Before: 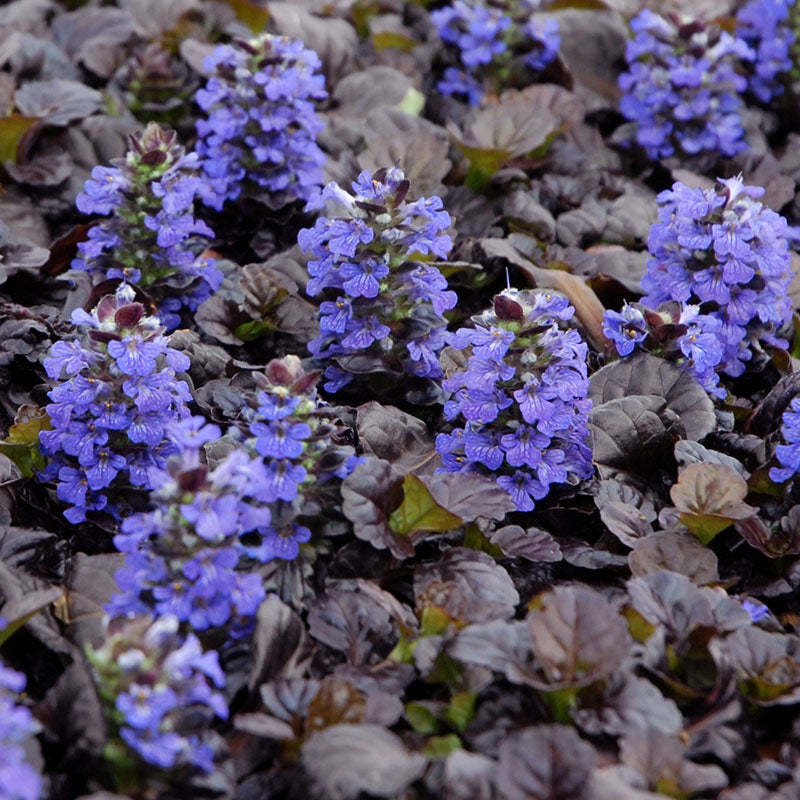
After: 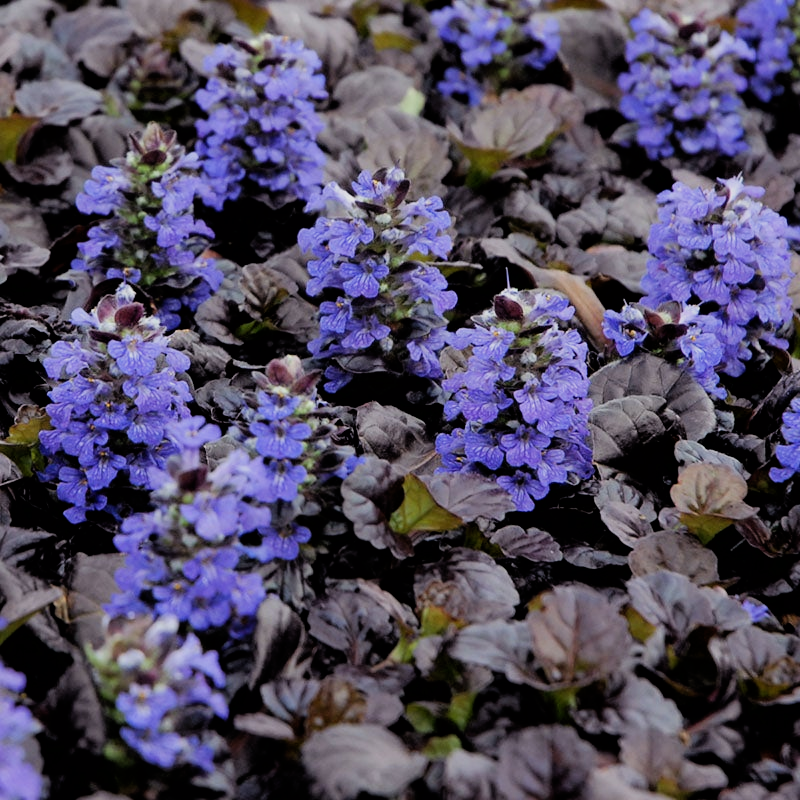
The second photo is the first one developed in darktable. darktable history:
filmic rgb: black relative exposure -7.76 EV, white relative exposure 4.4 EV, hardness 3.76, latitude 49.46%, contrast 1.101, iterations of high-quality reconstruction 10
